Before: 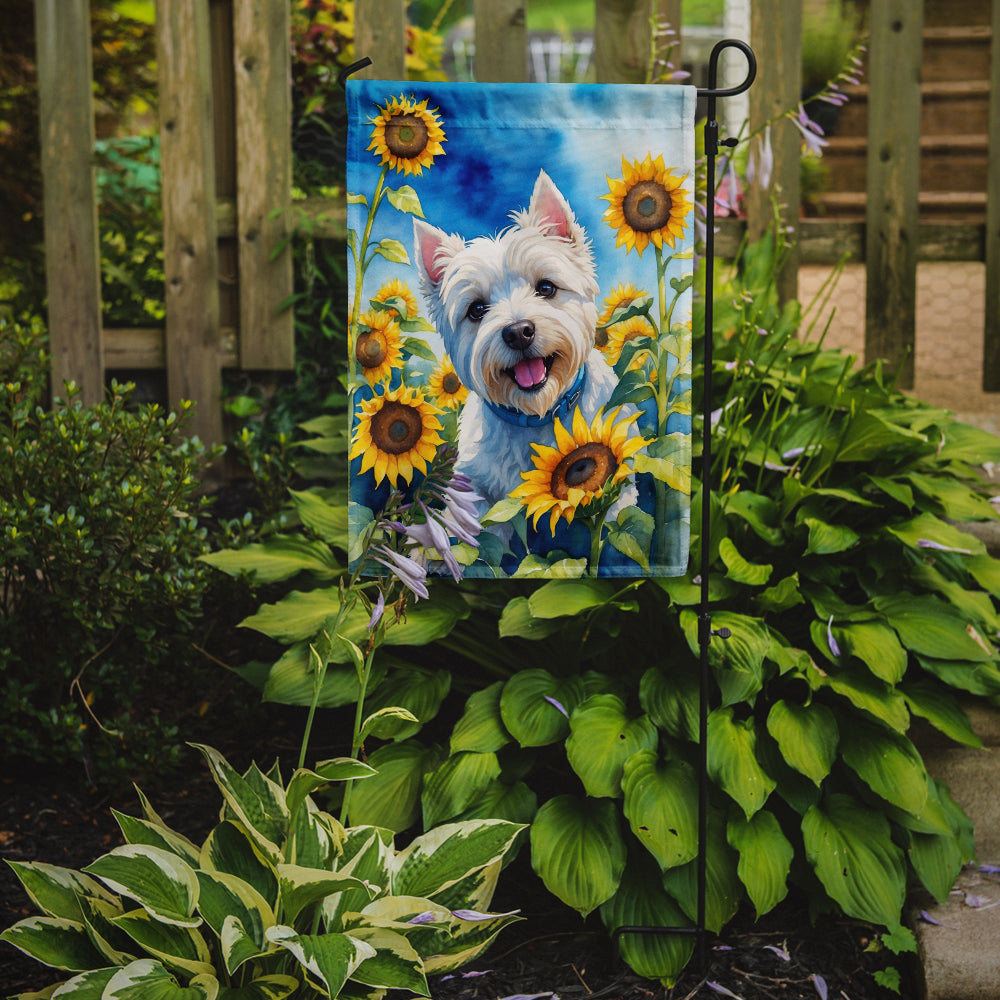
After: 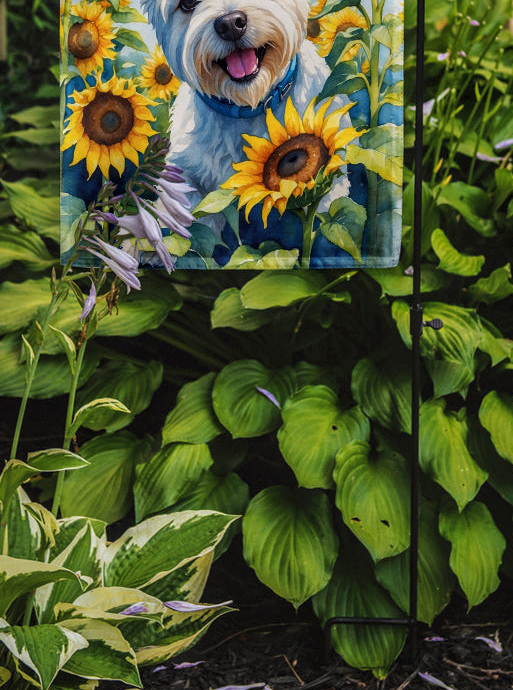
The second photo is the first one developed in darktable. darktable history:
local contrast: on, module defaults
crop and rotate: left 28.834%, top 30.993%, right 19.815%
